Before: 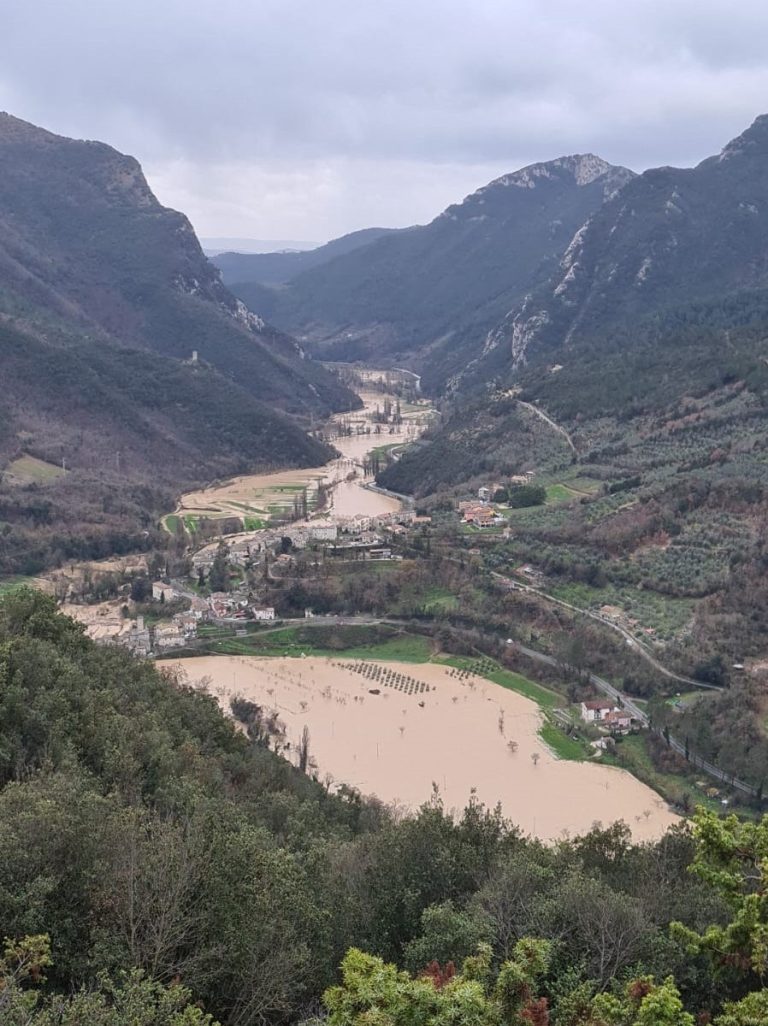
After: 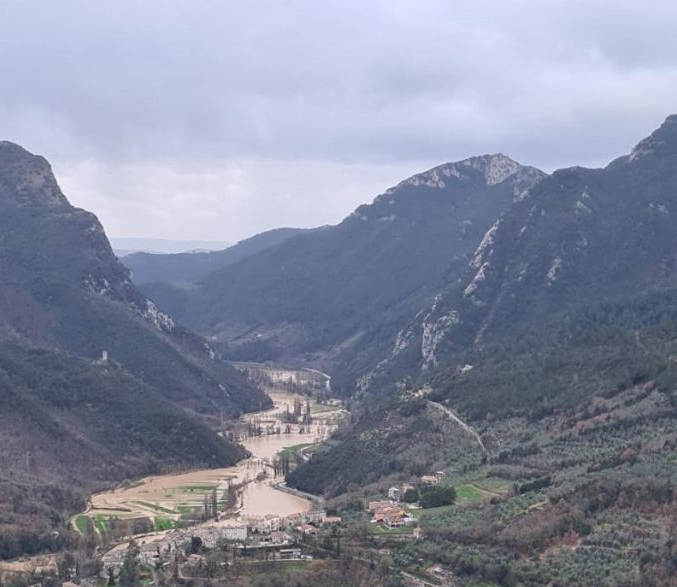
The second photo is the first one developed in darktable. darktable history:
crop and rotate: left 11.812%, bottom 42.776%
